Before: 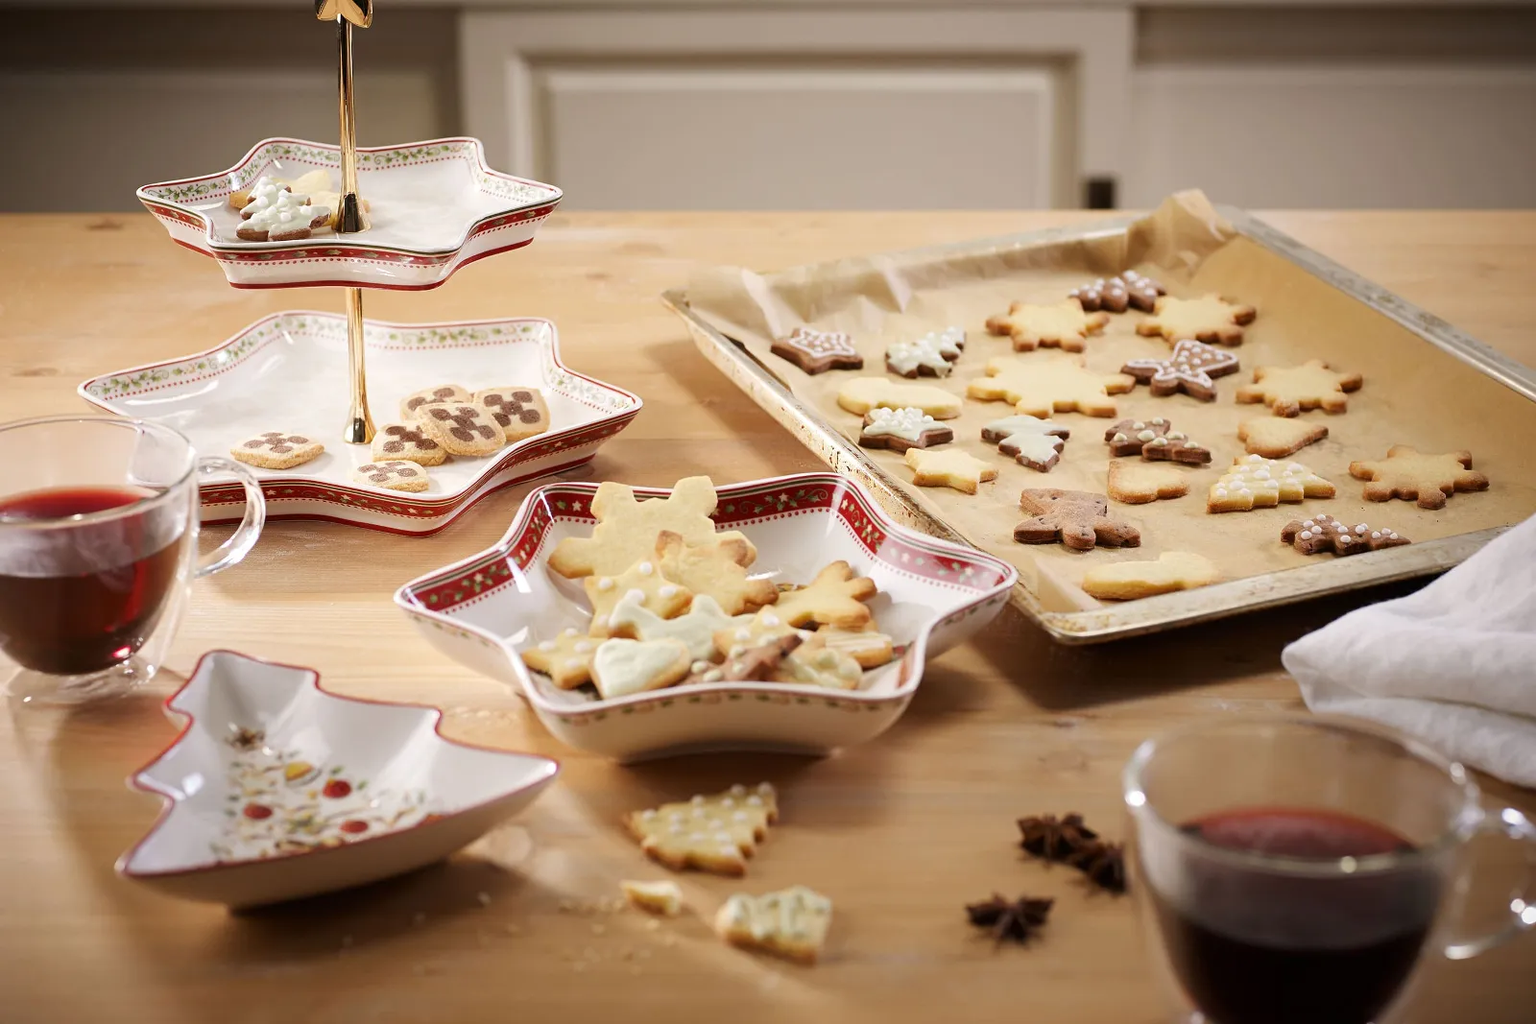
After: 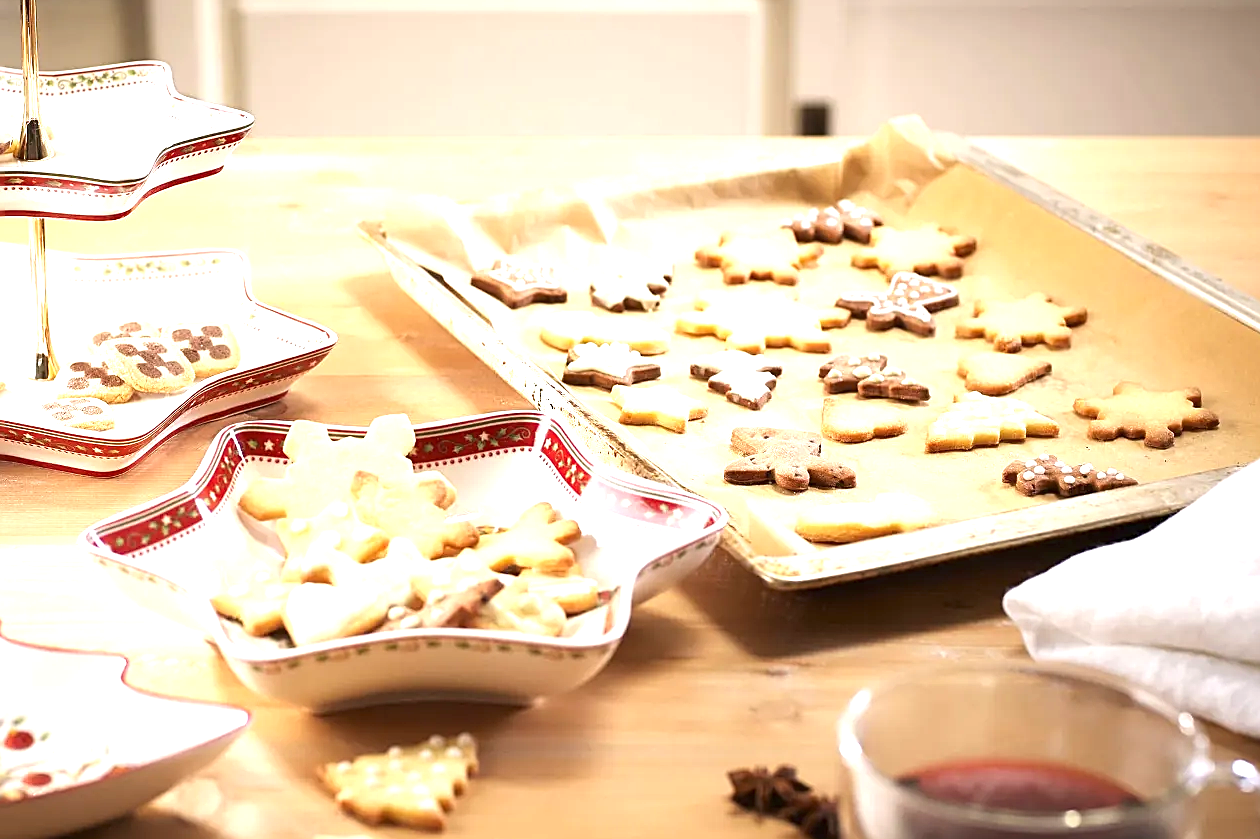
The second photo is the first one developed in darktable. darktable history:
crop and rotate: left 20.765%, top 7.743%, right 0.464%, bottom 13.565%
exposure: black level correction 0, exposure 1.2 EV, compensate highlight preservation false
sharpen: amount 0.494
